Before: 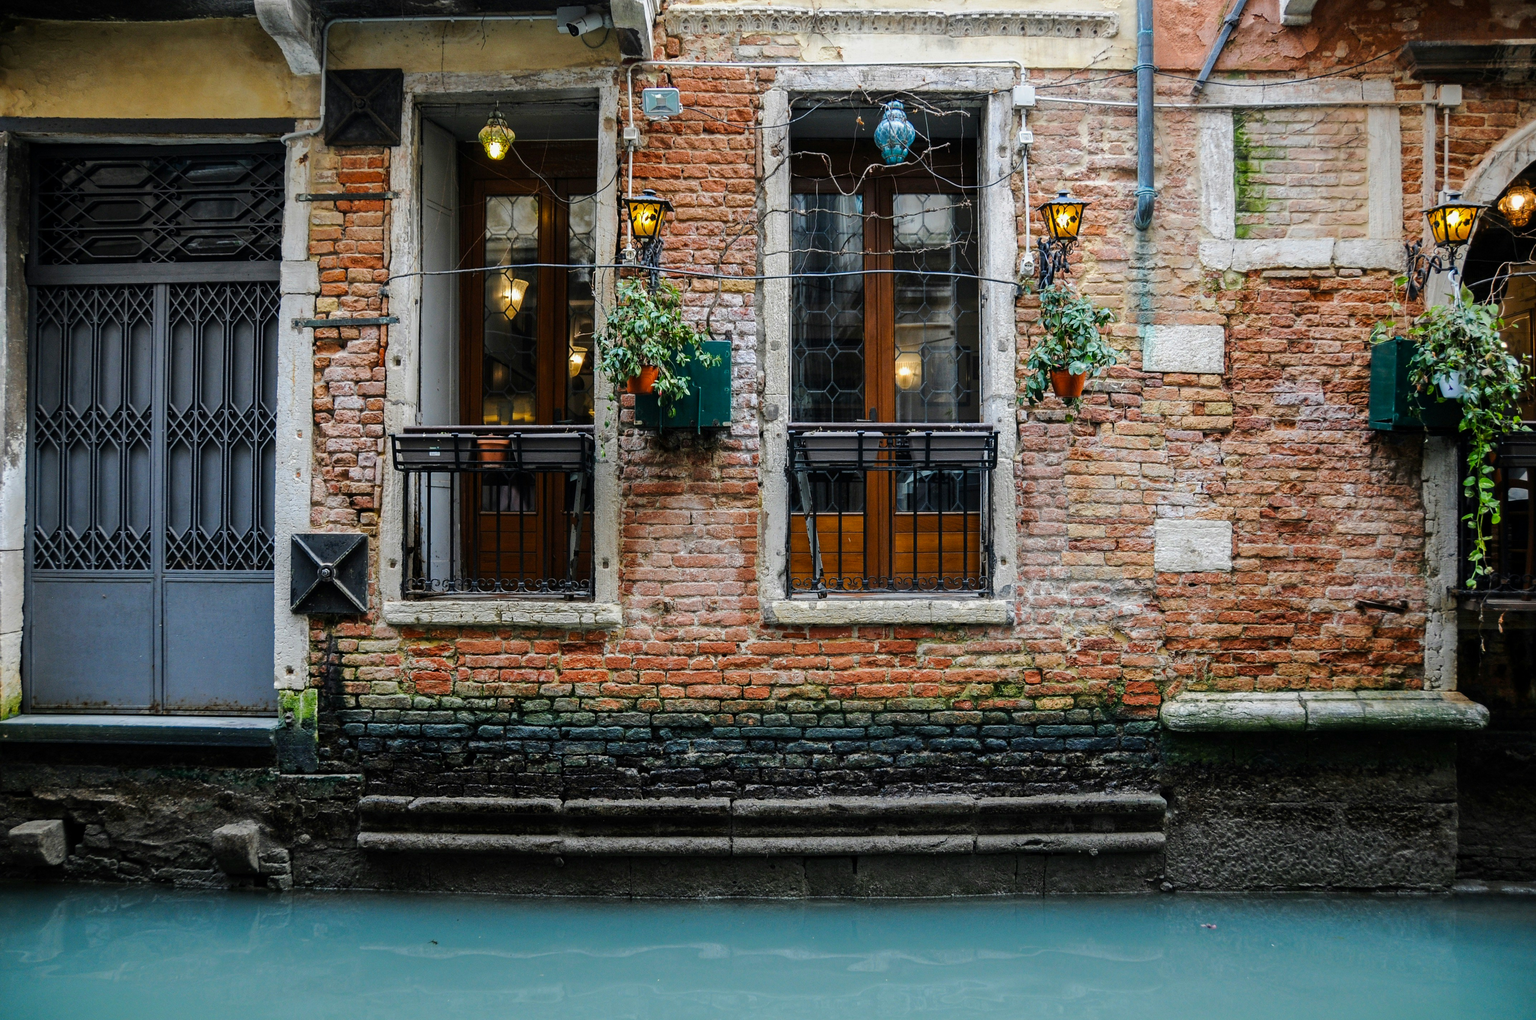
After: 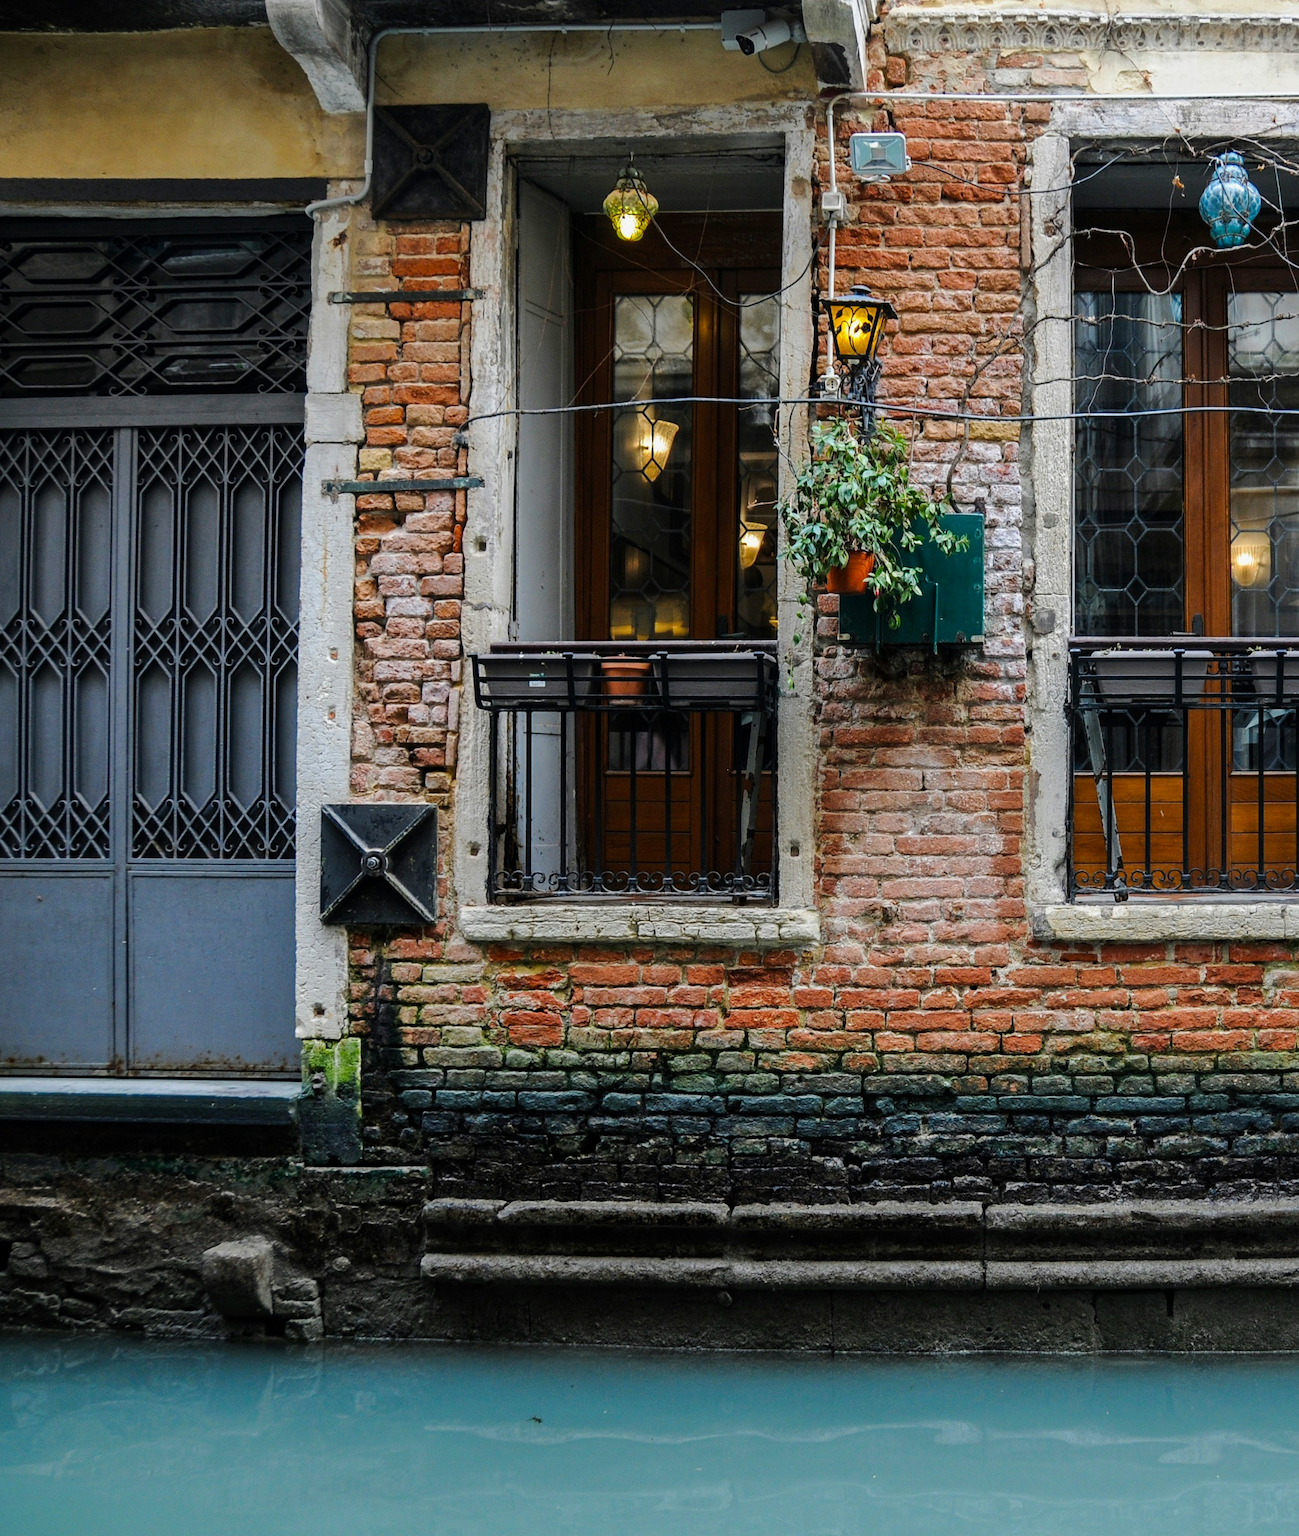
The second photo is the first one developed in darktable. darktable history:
crop: left 5.092%, right 38.747%
